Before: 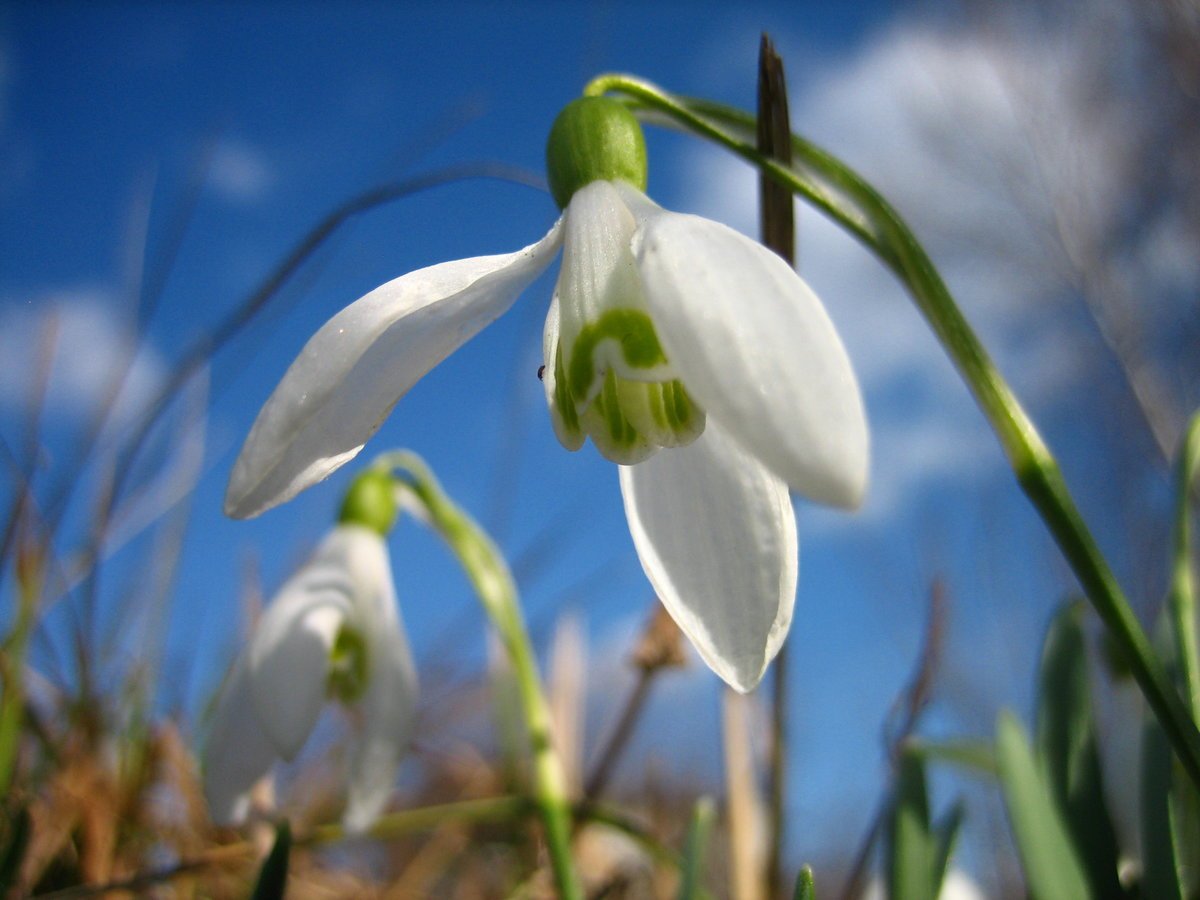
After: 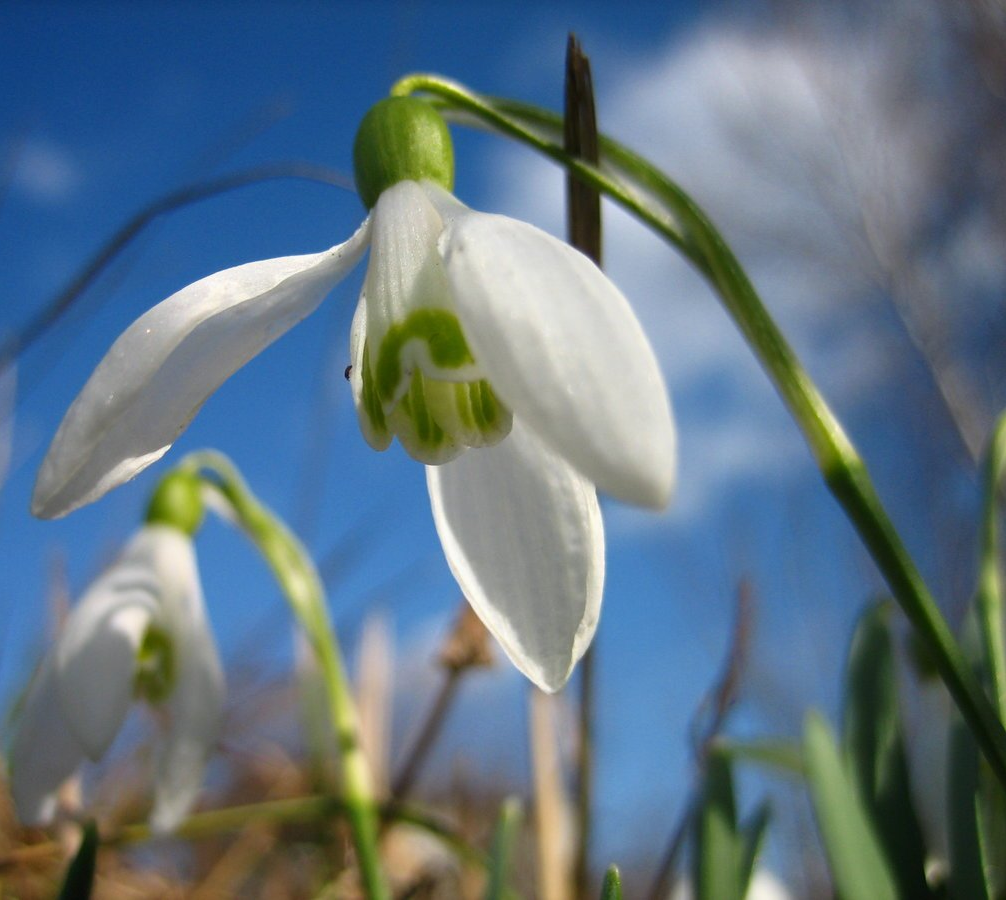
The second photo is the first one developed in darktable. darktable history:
crop: left 16.145%
exposure: exposure -0.04 EV, compensate highlight preservation false
